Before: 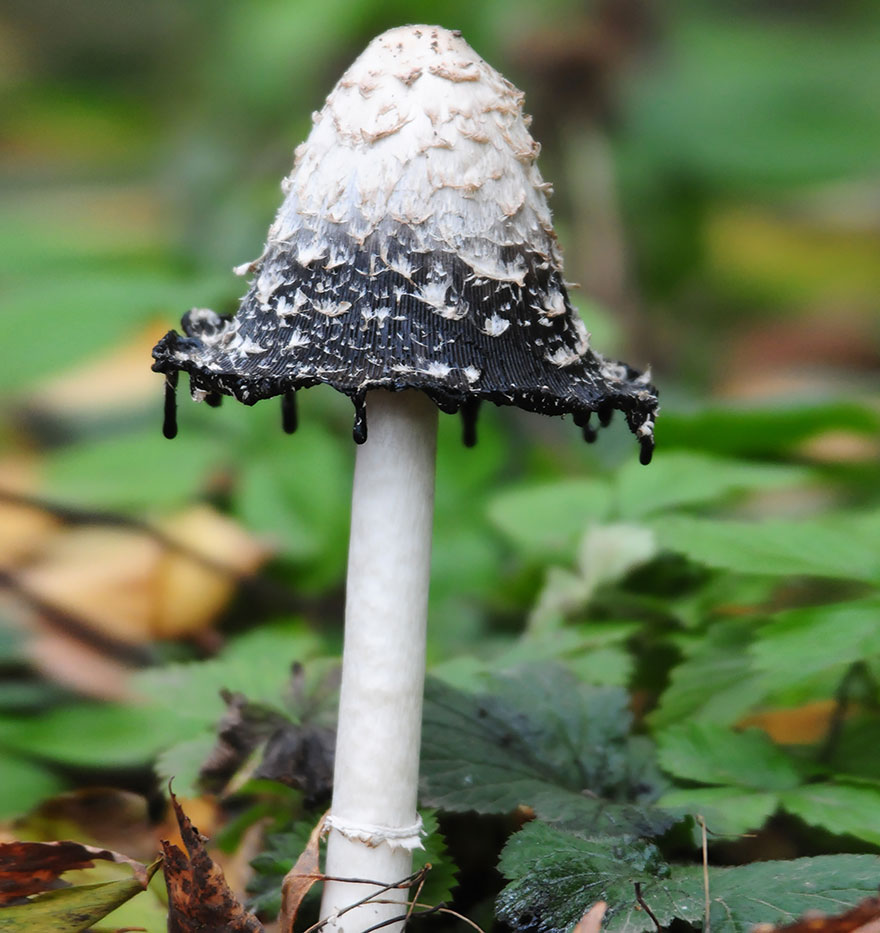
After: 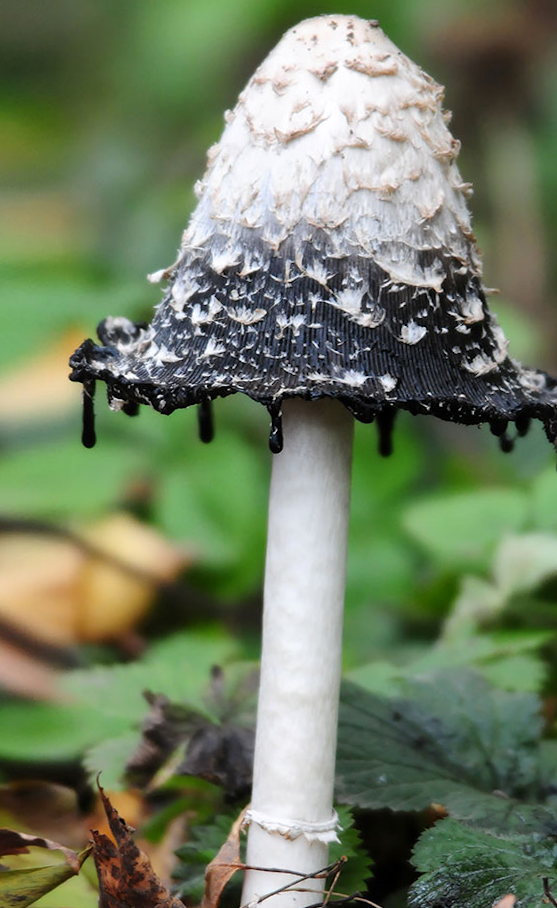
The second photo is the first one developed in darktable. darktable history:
crop and rotate: left 6.617%, right 26.717%
rotate and perspective: rotation 0.074°, lens shift (vertical) 0.096, lens shift (horizontal) -0.041, crop left 0.043, crop right 0.952, crop top 0.024, crop bottom 0.979
white balance: red 1, blue 1
local contrast: mode bilateral grid, contrast 20, coarseness 50, detail 120%, midtone range 0.2
